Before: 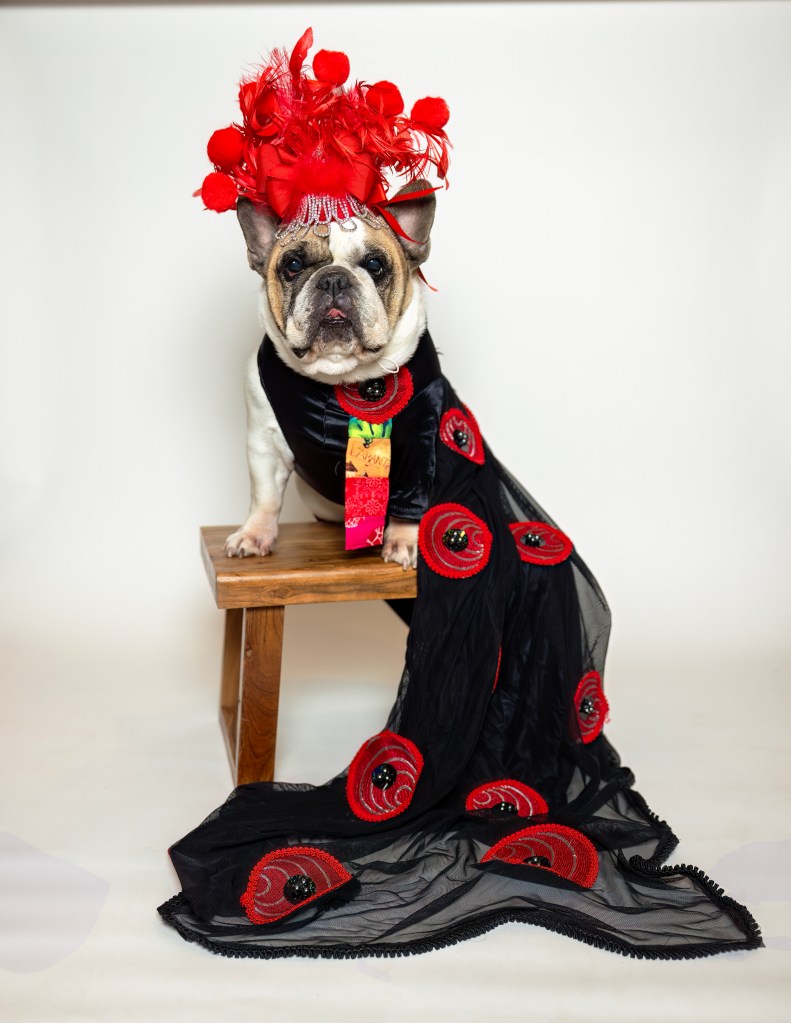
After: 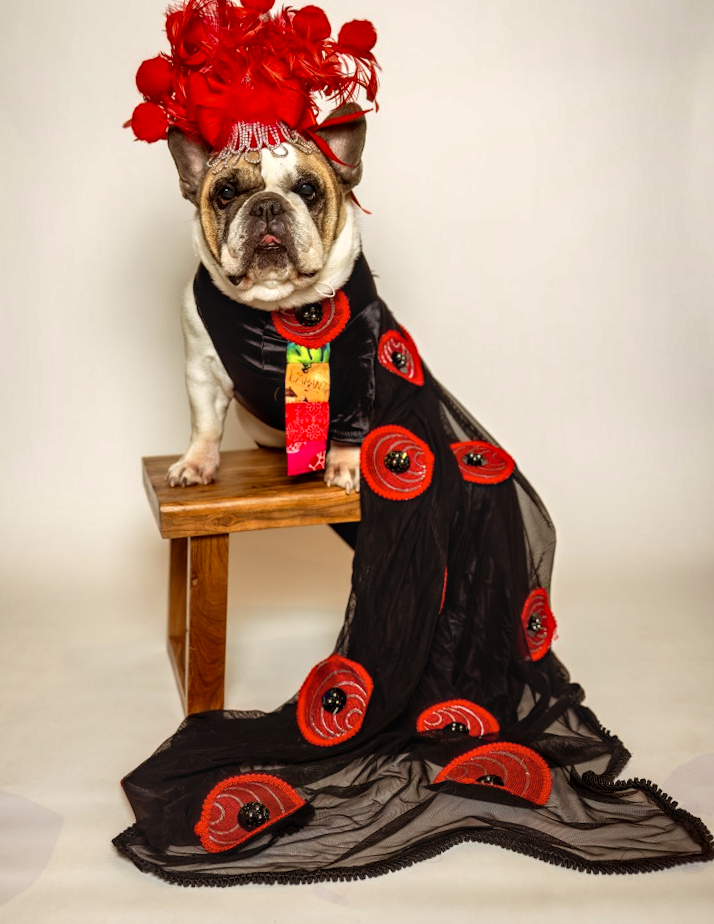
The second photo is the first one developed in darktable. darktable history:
color balance rgb: shadows lift › chroma 4.41%, shadows lift › hue 27°, power › chroma 2.5%, power › hue 70°, highlights gain › chroma 1%, highlights gain › hue 27°, saturation formula JzAzBz (2021)
exposure: black level correction 0.001, compensate highlight preservation false
local contrast: on, module defaults
shadows and highlights: highlights color adjustment 0%, soften with gaussian
crop and rotate: angle 1.96°, left 5.673%, top 5.673%
